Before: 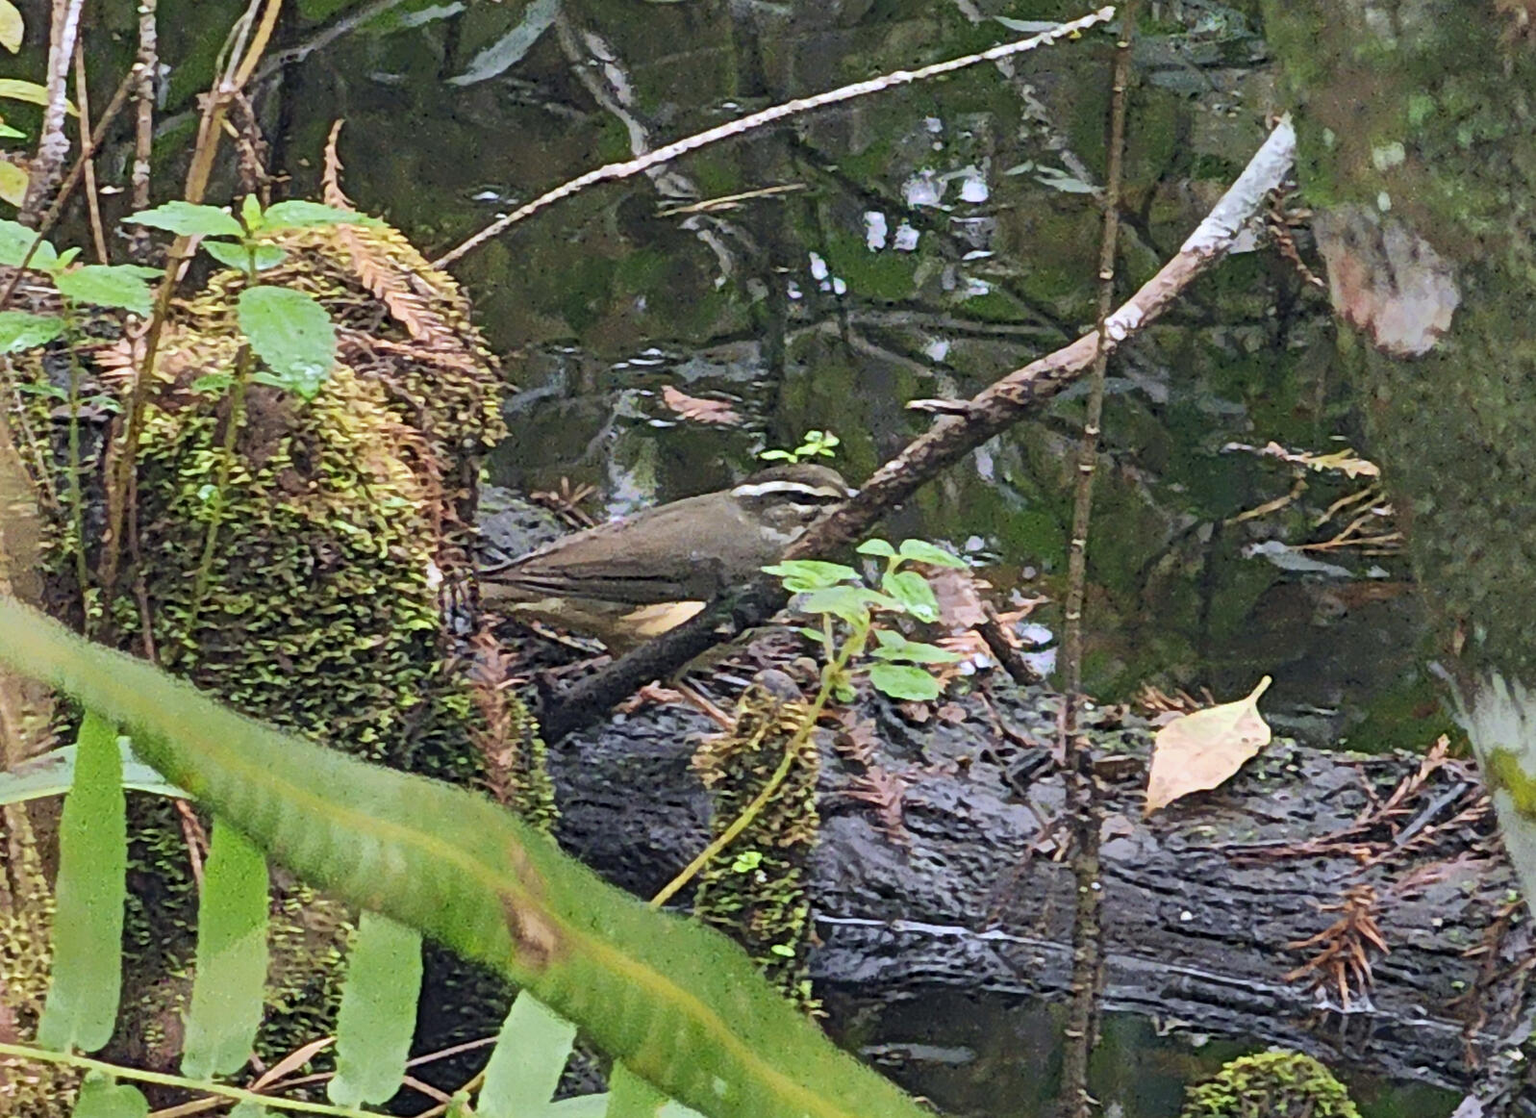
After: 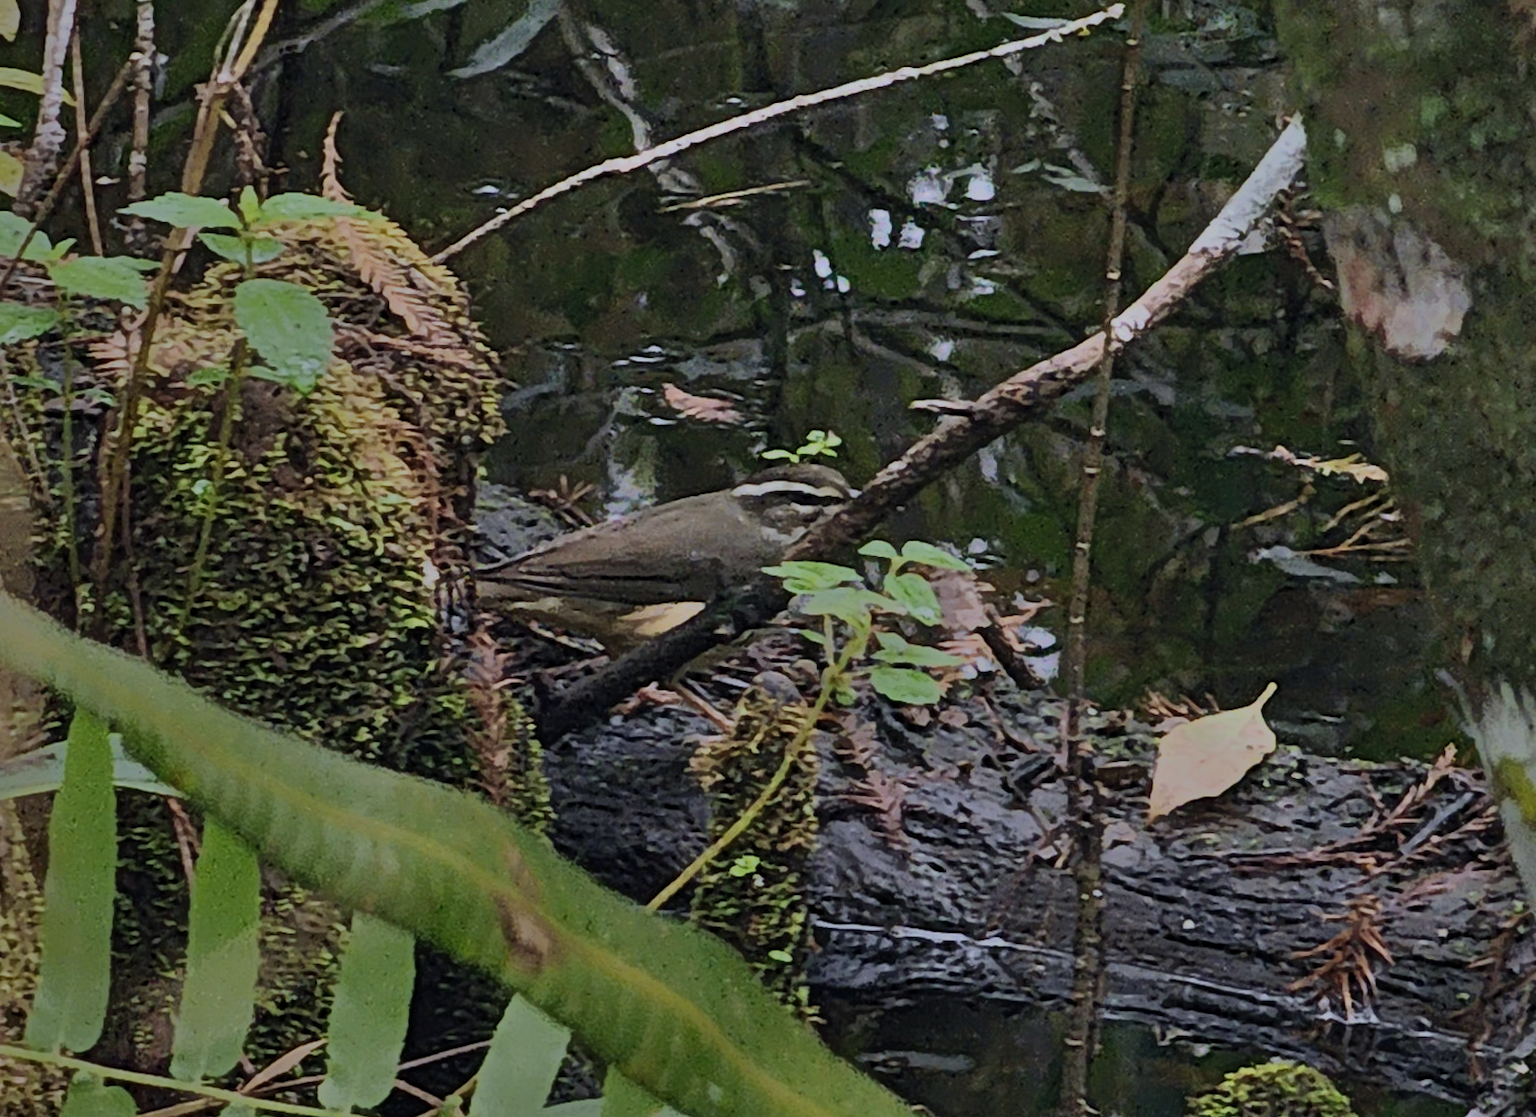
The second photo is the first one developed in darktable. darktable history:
shadows and highlights: soften with gaussian
tone equalizer: -8 EV -2 EV, -7 EV -2 EV, -6 EV -2 EV, -5 EV -2 EV, -4 EV -2 EV, -3 EV -2 EV, -2 EV -2 EV, -1 EV -1.63 EV, +0 EV -2 EV
crop and rotate: angle -0.5°
